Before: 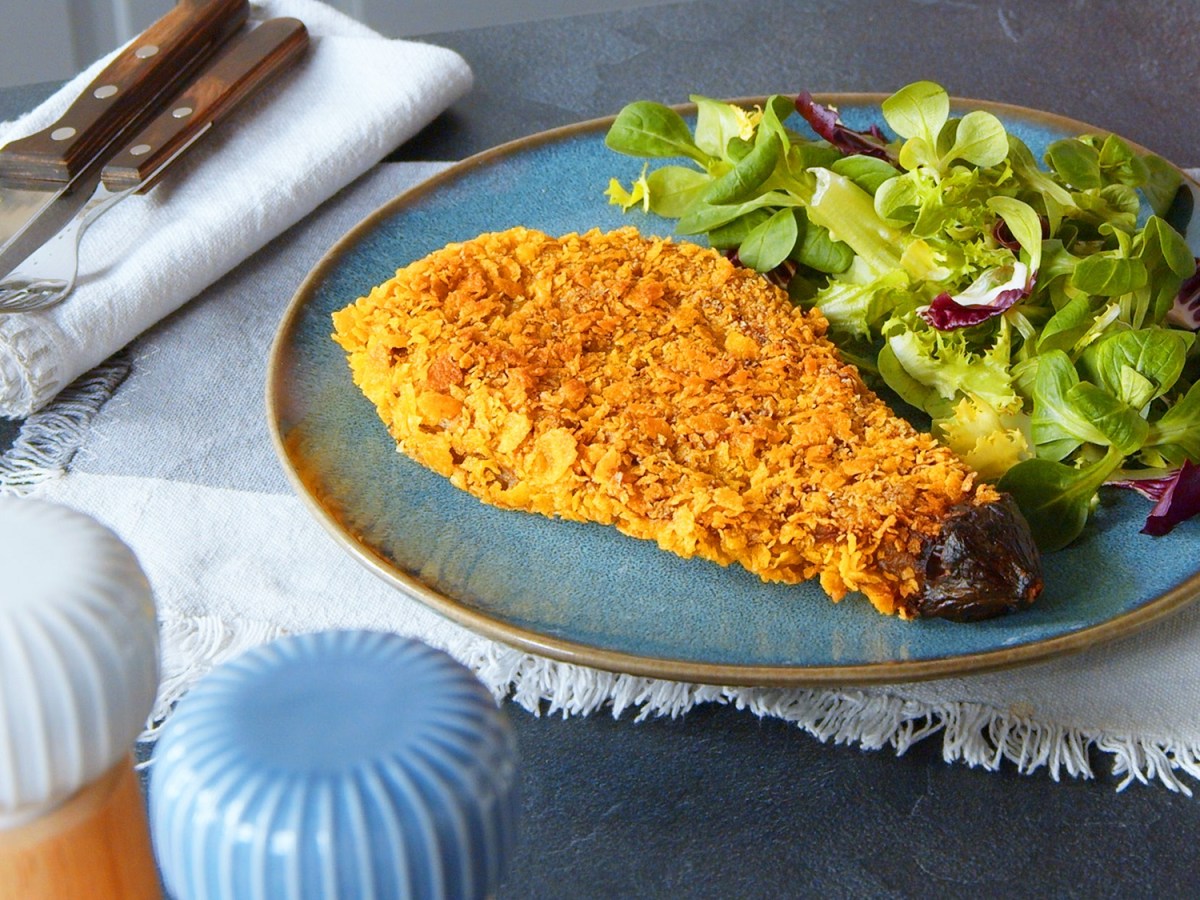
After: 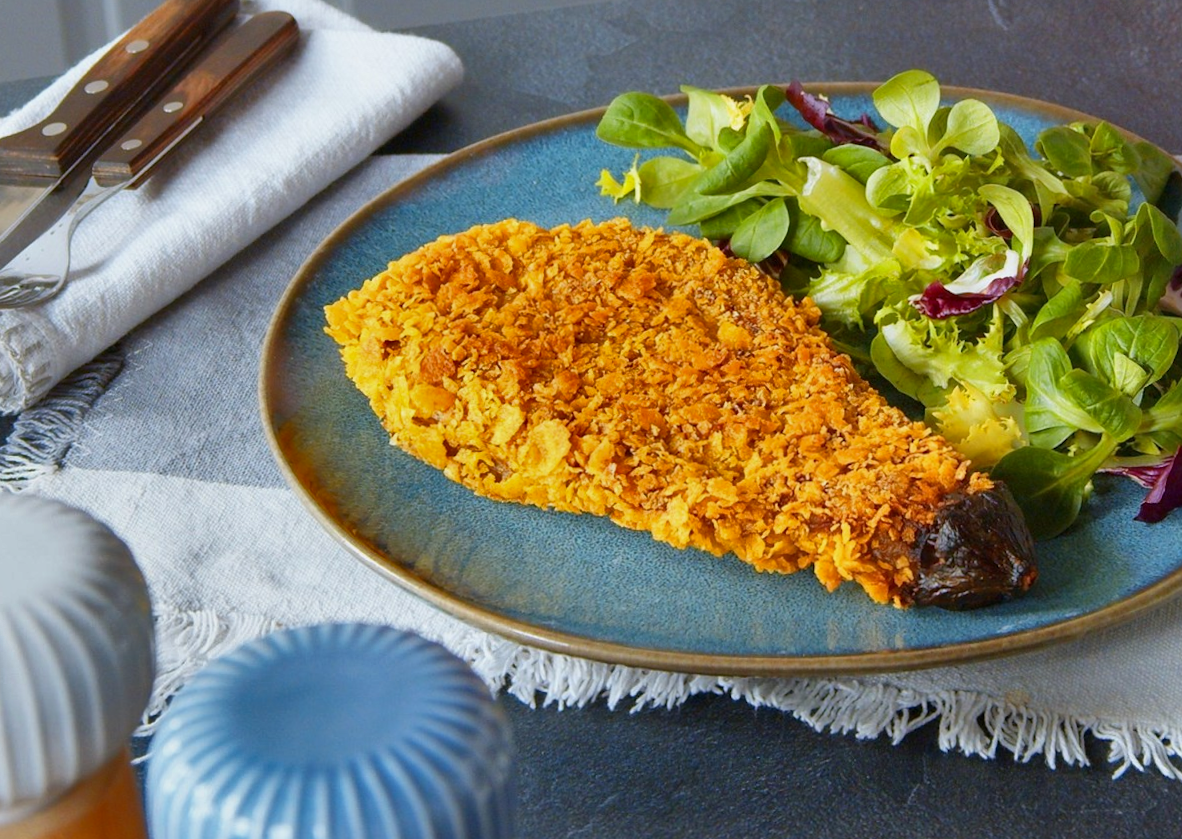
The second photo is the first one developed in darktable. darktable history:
rotate and perspective: rotation -0.45°, automatic cropping original format, crop left 0.008, crop right 0.992, crop top 0.012, crop bottom 0.988
crop: top 0.448%, right 0.264%, bottom 5.045%
shadows and highlights: white point adjustment -3.64, highlights -63.34, highlights color adjustment 42%, soften with gaussian
